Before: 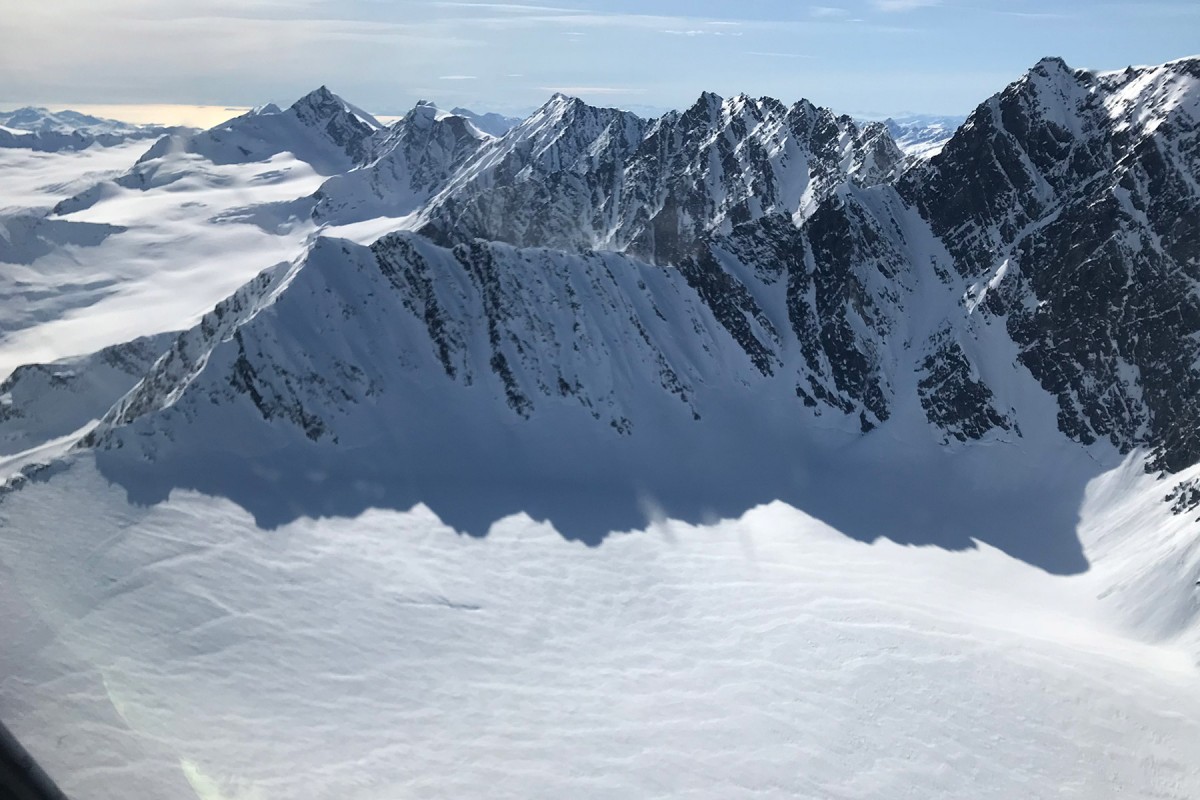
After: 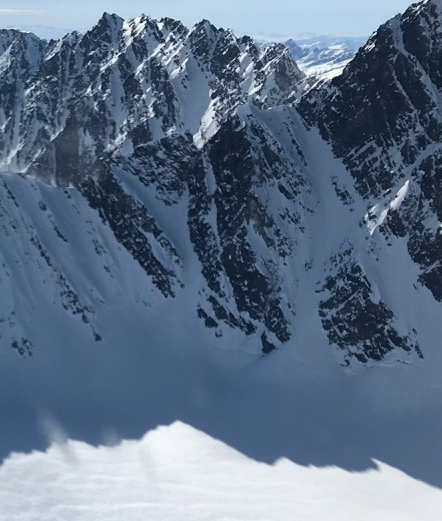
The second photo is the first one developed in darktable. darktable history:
crop and rotate: left 49.919%, top 10.104%, right 13.204%, bottom 24.686%
